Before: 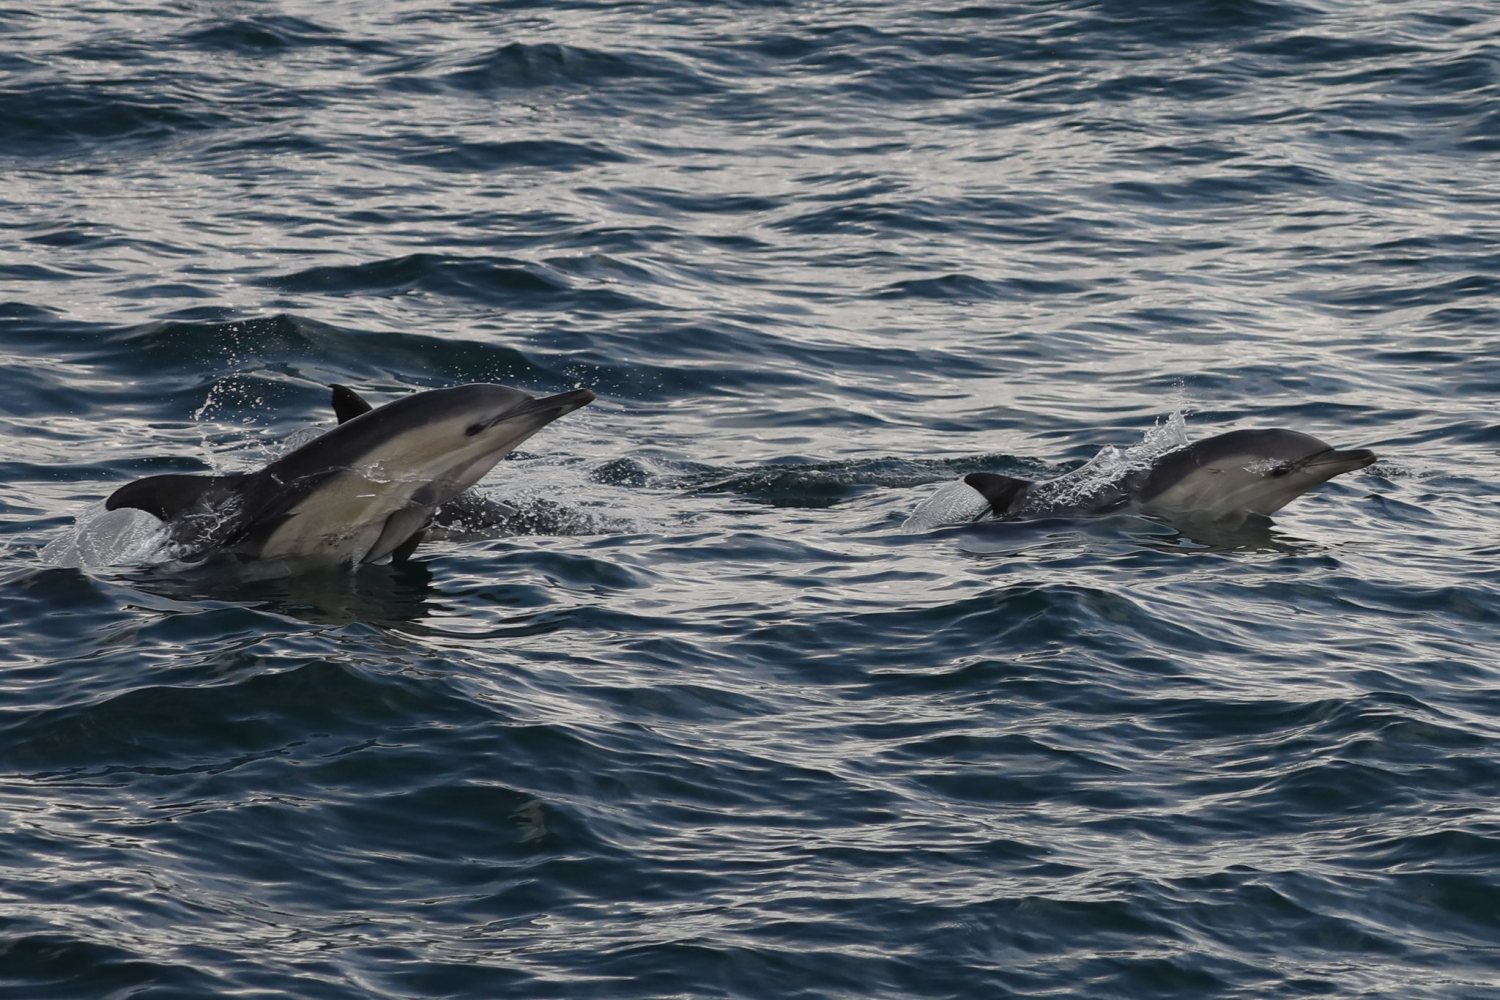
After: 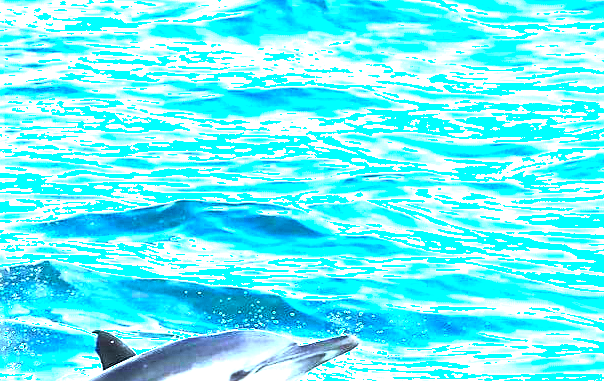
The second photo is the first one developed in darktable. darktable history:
haze removal: strength -0.036, adaptive false
exposure: black level correction 0.001, exposure 1.862 EV, compensate highlight preservation false
crop: left 15.792%, top 5.424%, right 43.893%, bottom 56.461%
sharpen: on, module defaults
color balance rgb: perceptual saturation grading › global saturation 20%, perceptual saturation grading › highlights -25.615%, perceptual saturation grading › shadows 49.898%, perceptual brilliance grading › global brilliance 34.27%, perceptual brilliance grading › highlights 50.765%, perceptual brilliance grading › mid-tones 59.89%, perceptual brilliance grading › shadows 34.33%, global vibrance 9.685%
color calibration: illuminant Planckian (black body), x 0.378, y 0.374, temperature 4030.63 K
contrast brightness saturation: contrast 0.203, brightness 0.161, saturation 0.219
